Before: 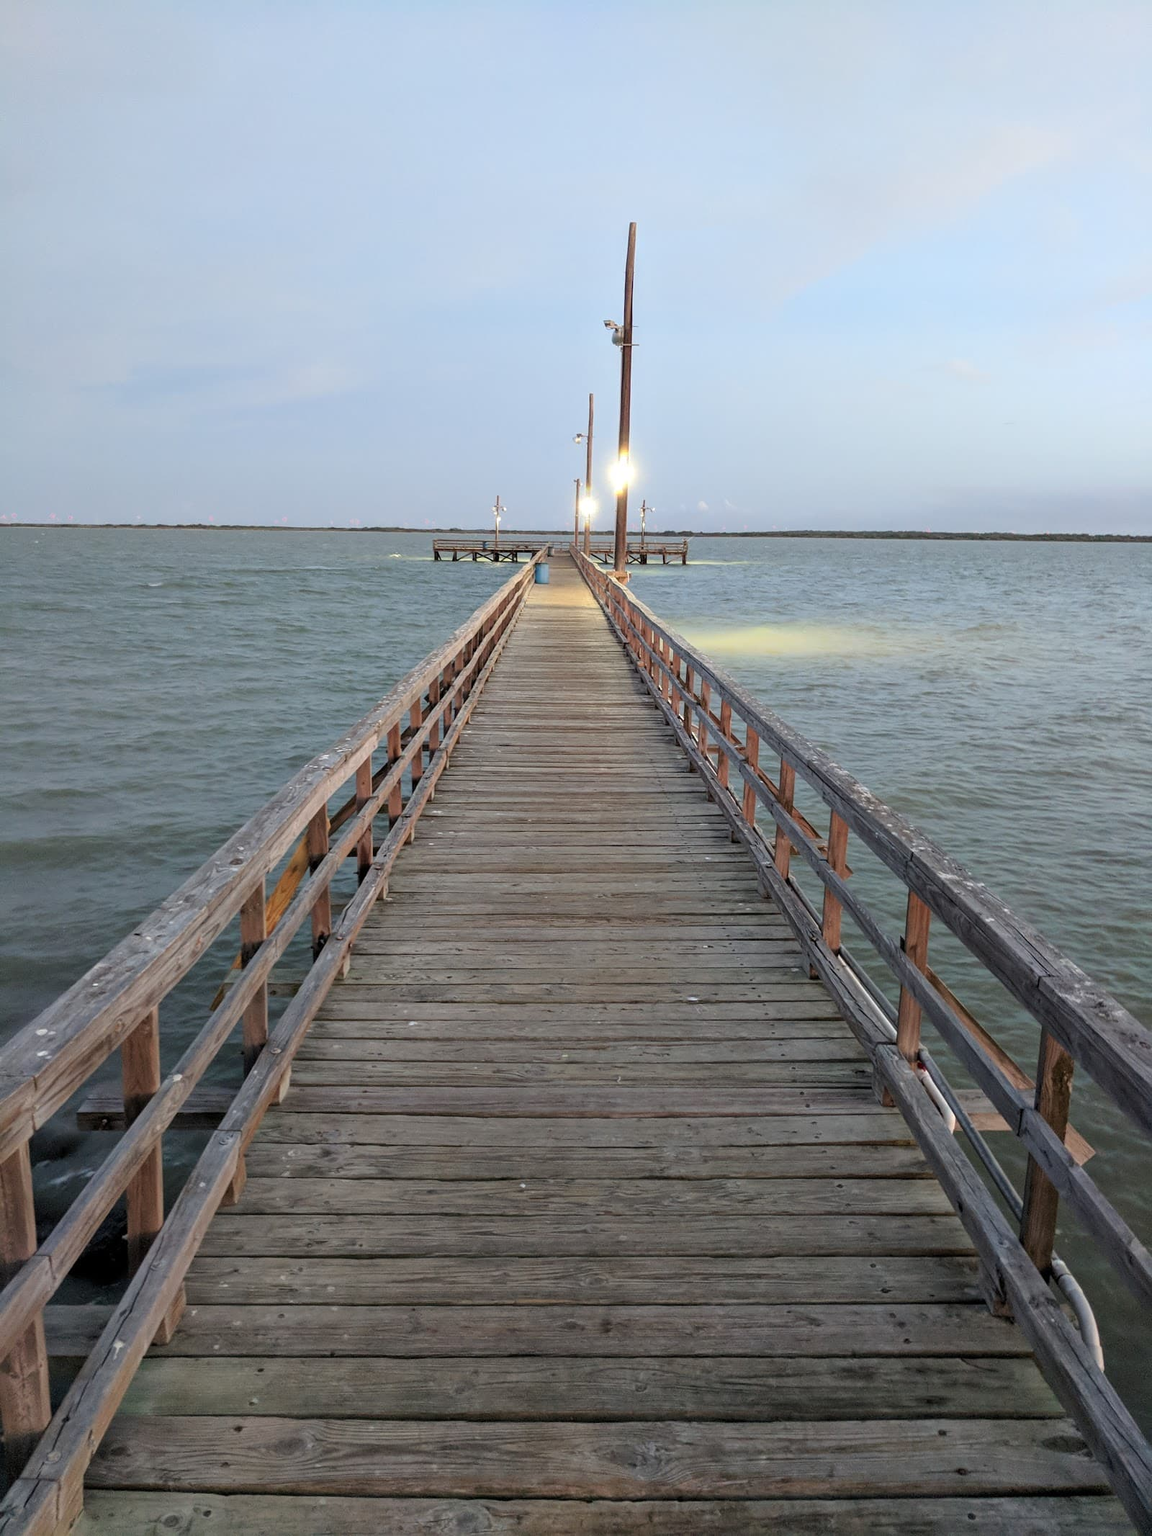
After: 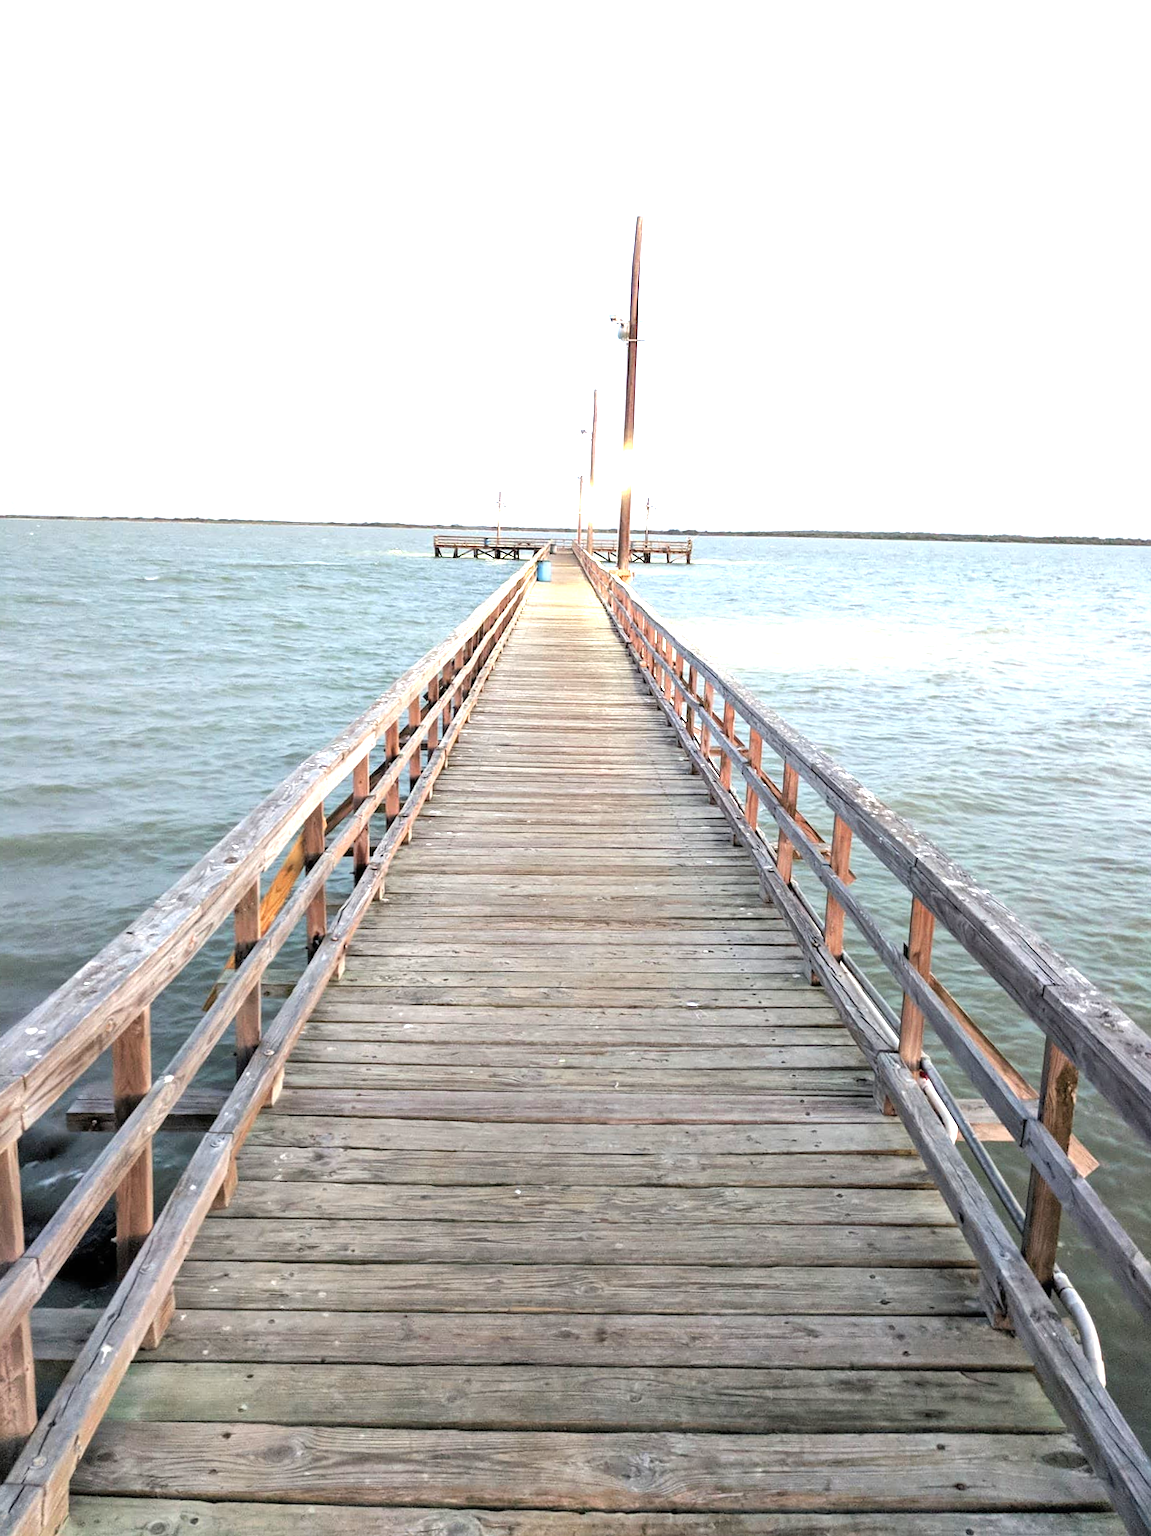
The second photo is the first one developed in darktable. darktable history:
tone equalizer: -8 EV -0.41 EV, -7 EV -0.397 EV, -6 EV -0.369 EV, -5 EV -0.255 EV, -3 EV 0.222 EV, -2 EV 0.346 EV, -1 EV 0.38 EV, +0 EV 0.416 EV
crop and rotate: angle -0.604°
exposure: black level correction 0, exposure 1.104 EV, compensate highlight preservation false
